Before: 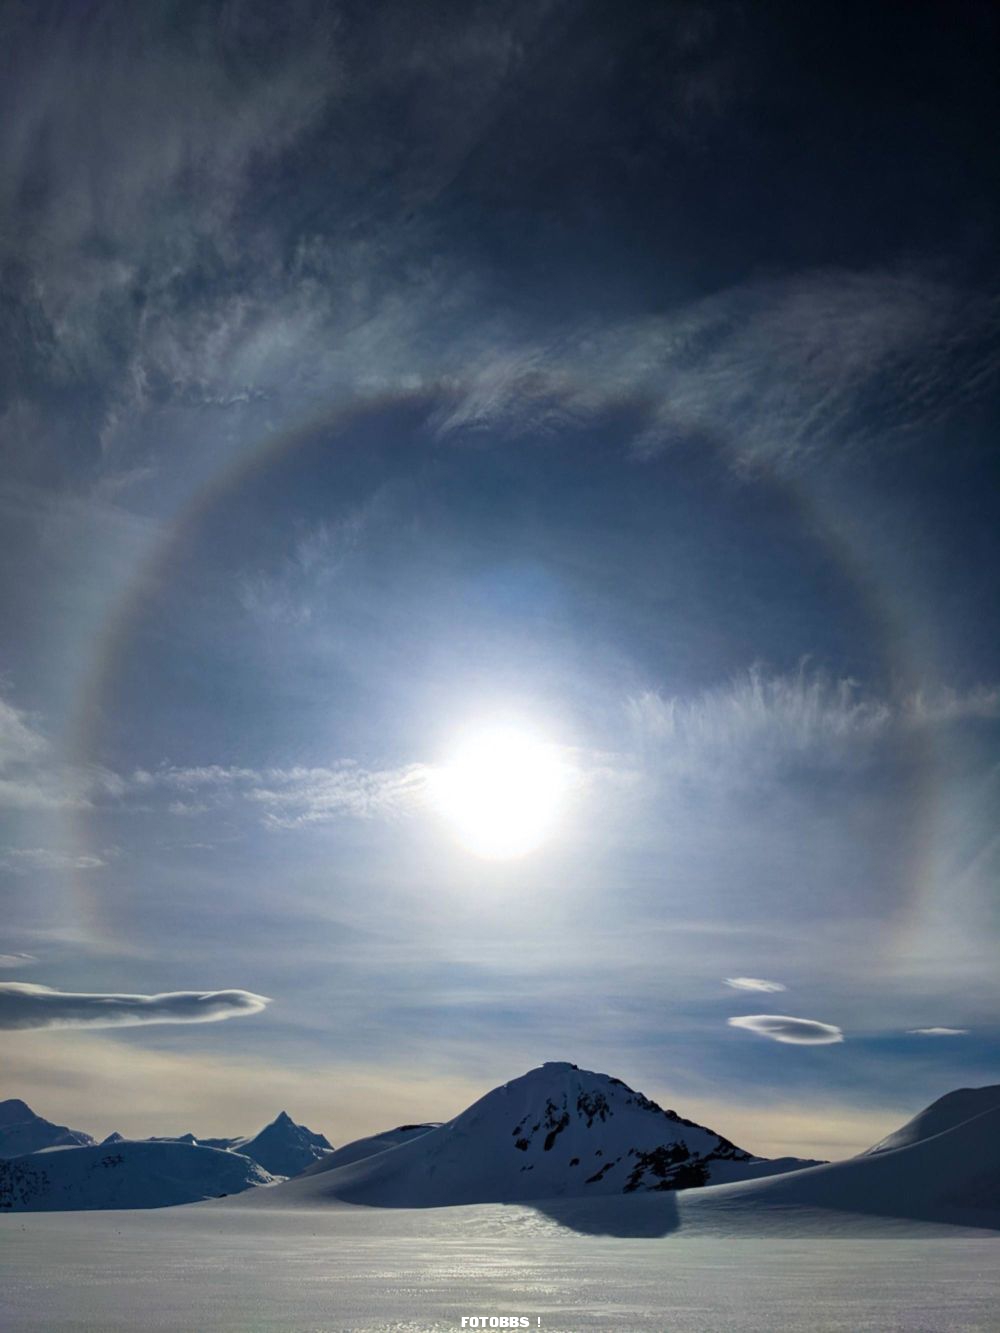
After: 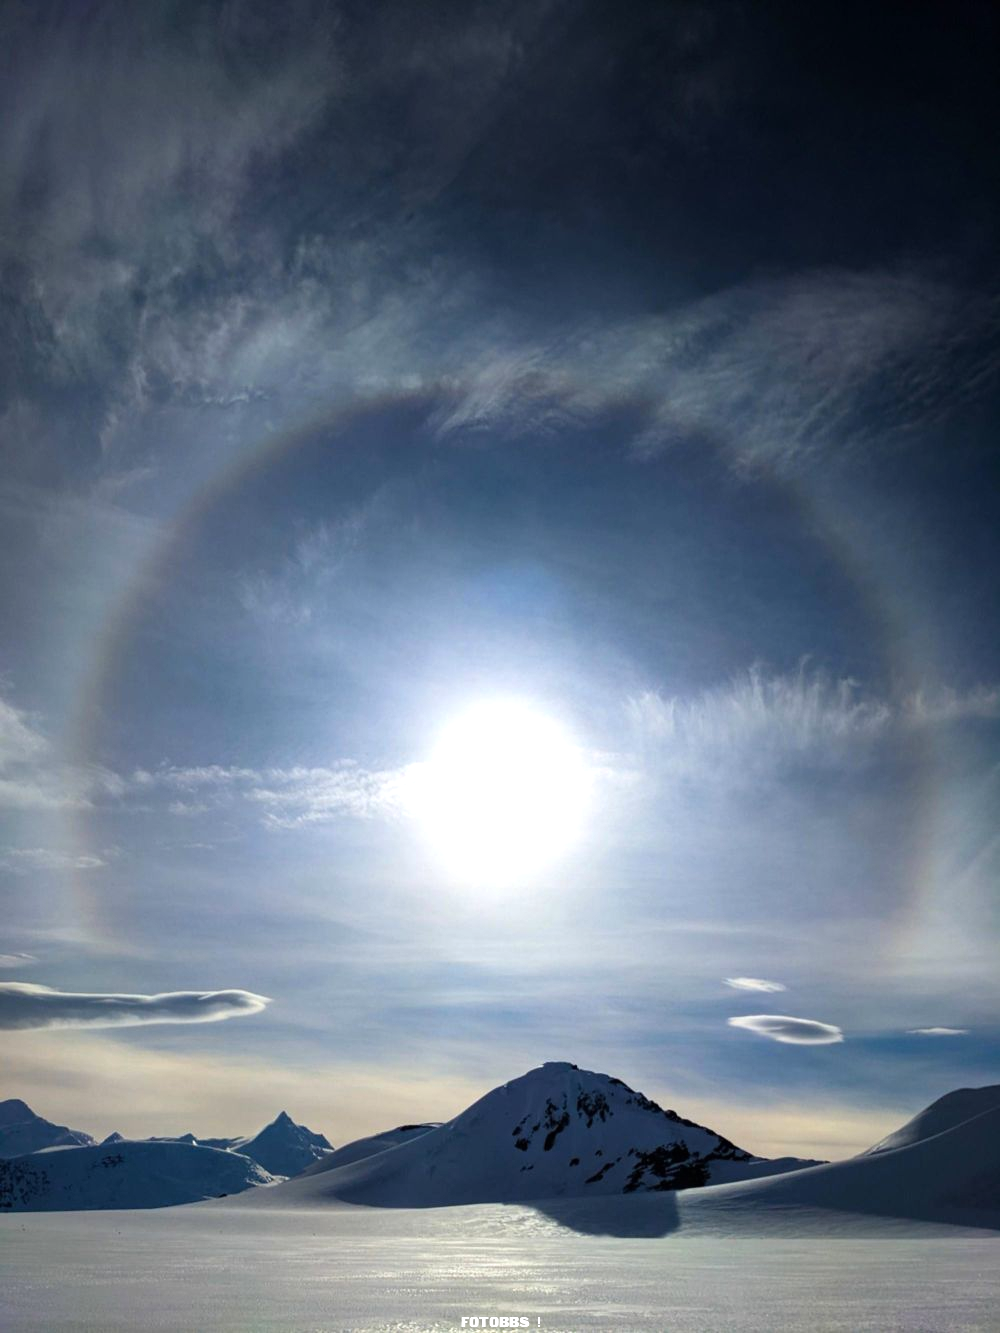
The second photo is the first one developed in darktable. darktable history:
tone equalizer: -8 EV -0.418 EV, -7 EV -0.392 EV, -6 EV -0.345 EV, -5 EV -0.235 EV, -3 EV 0.2 EV, -2 EV 0.304 EV, -1 EV 0.385 EV, +0 EV 0.407 EV
